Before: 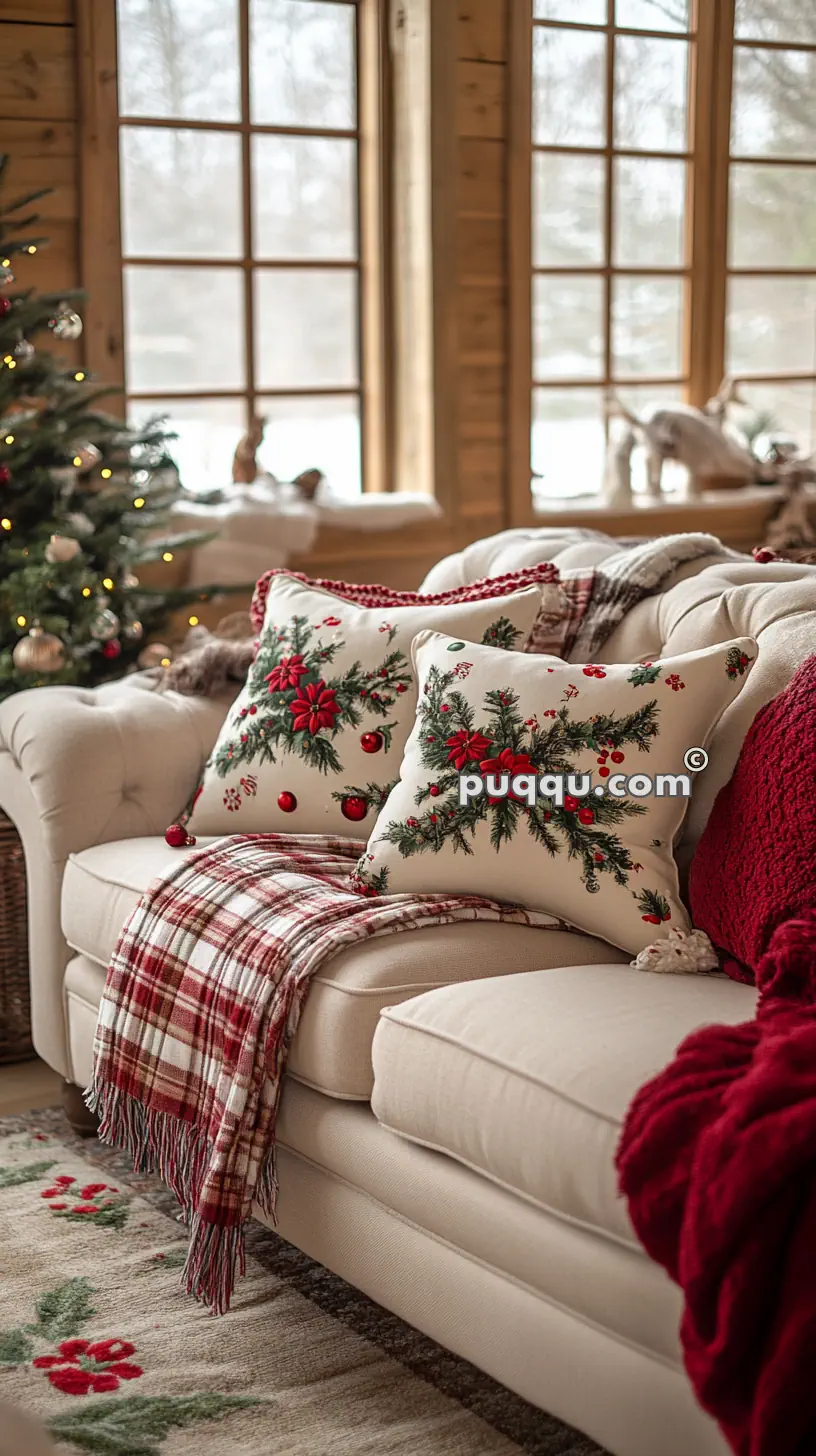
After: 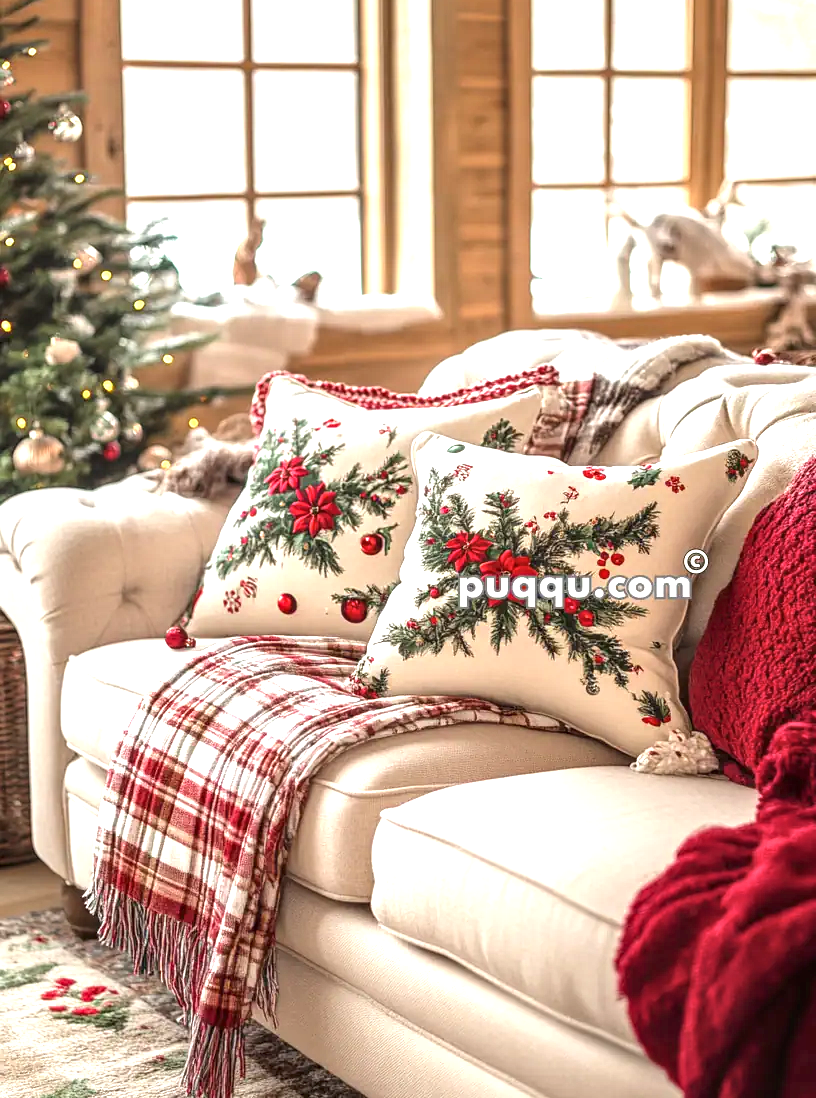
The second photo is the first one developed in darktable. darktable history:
exposure: black level correction 0, exposure 1.282 EV, compensate highlight preservation false
crop: top 13.636%, bottom 10.888%
local contrast: on, module defaults
